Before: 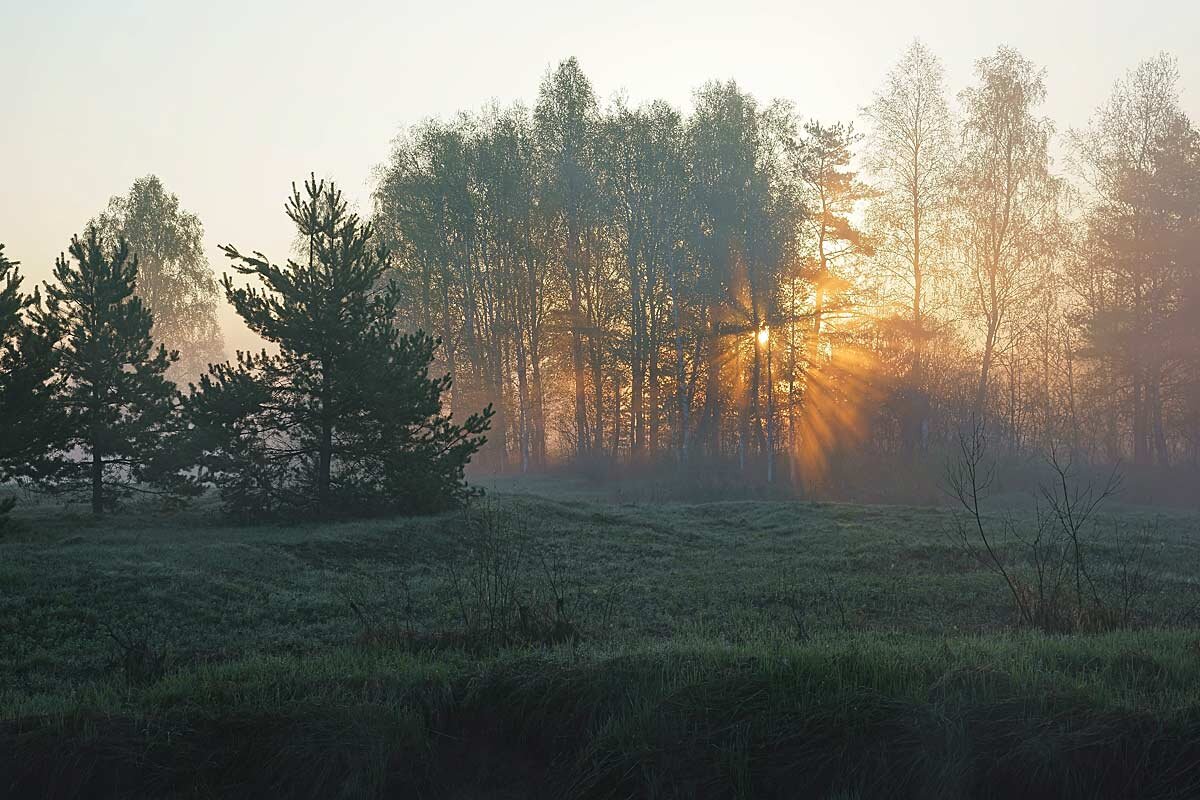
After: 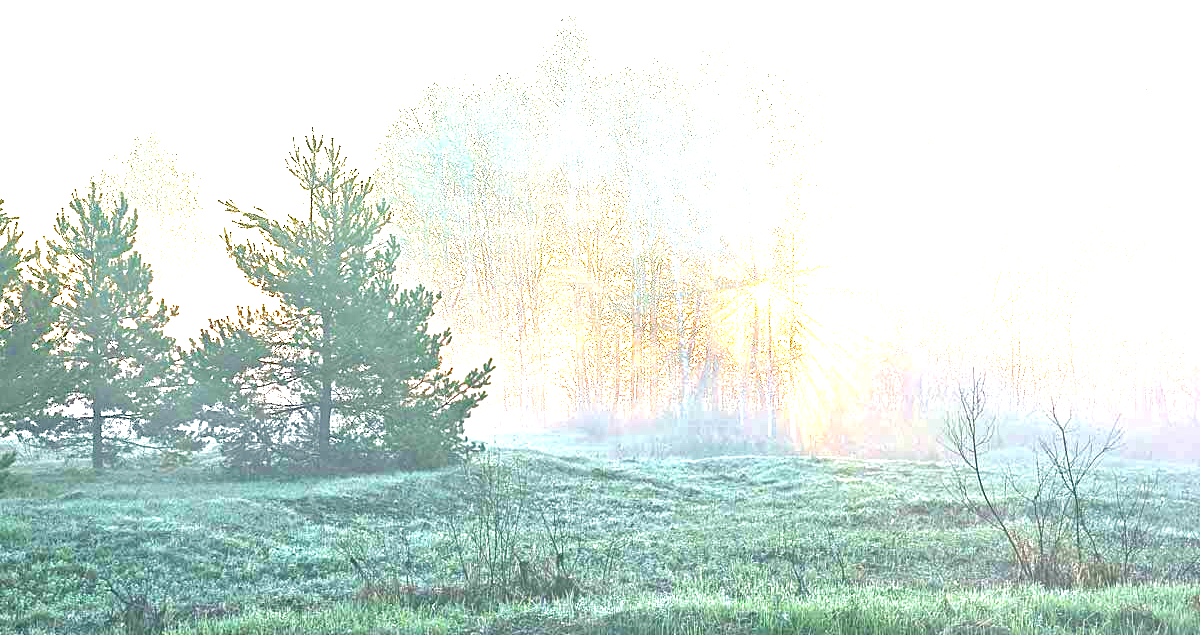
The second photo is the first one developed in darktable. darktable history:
color balance rgb: perceptual saturation grading › global saturation 20%, perceptual saturation grading › highlights -50.437%, perceptual saturation grading › shadows 30.507%, perceptual brilliance grading › highlights 47.079%, perceptual brilliance grading › mid-tones 21.44%, perceptual brilliance grading › shadows -6.674%
crop and rotate: top 5.65%, bottom 14.859%
exposure: exposure 1.997 EV, compensate highlight preservation false
tone equalizer: -7 EV 0.159 EV, -6 EV 0.615 EV, -5 EV 1.17 EV, -4 EV 1.33 EV, -3 EV 1.17 EV, -2 EV 0.6 EV, -1 EV 0.164 EV
